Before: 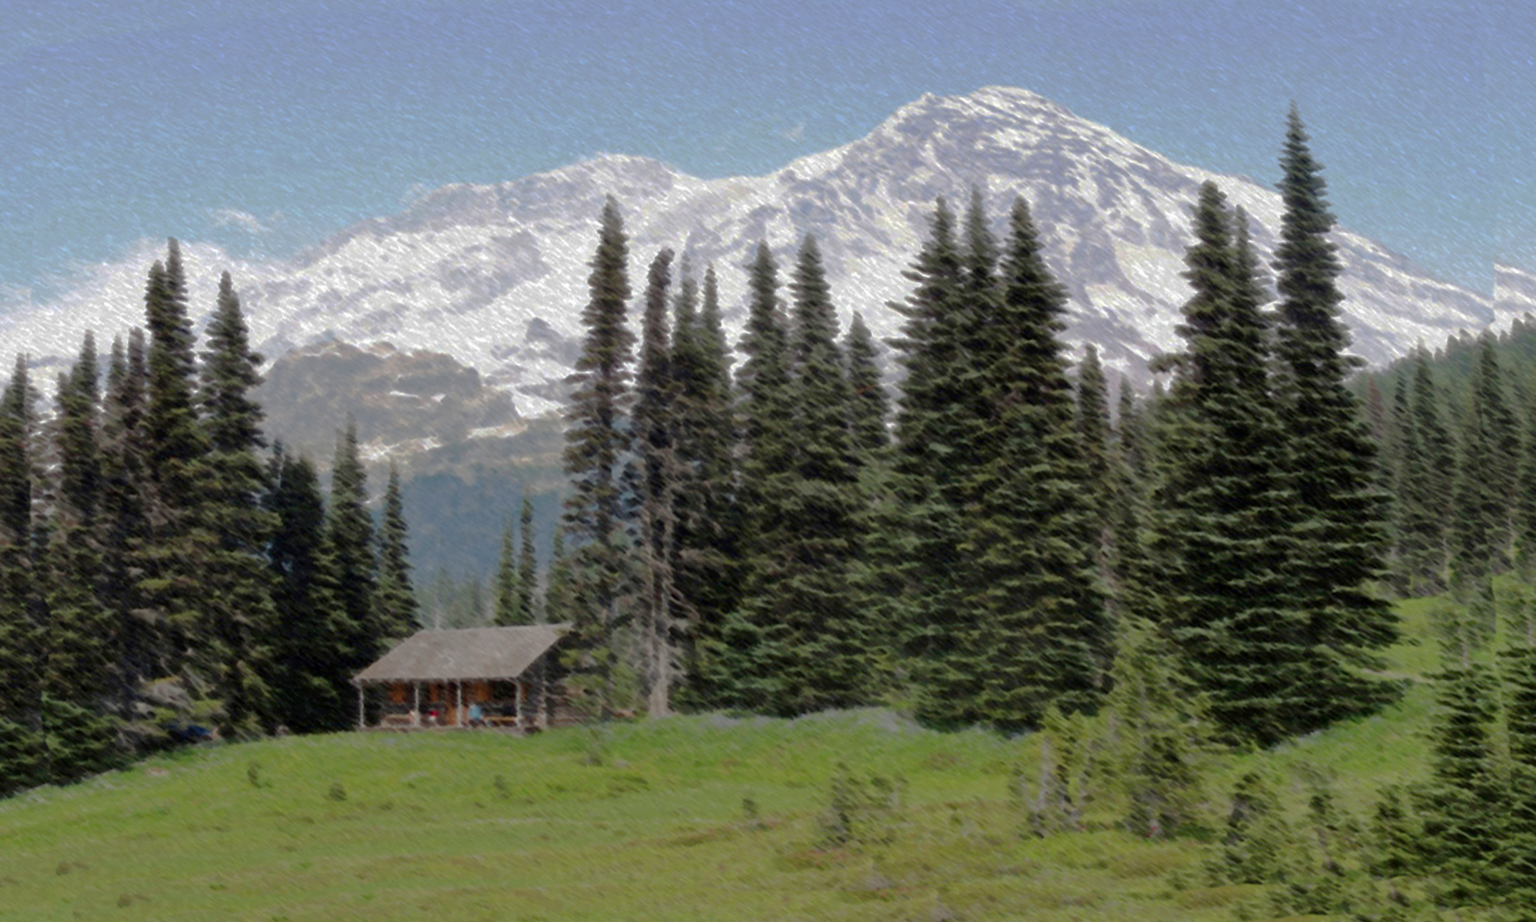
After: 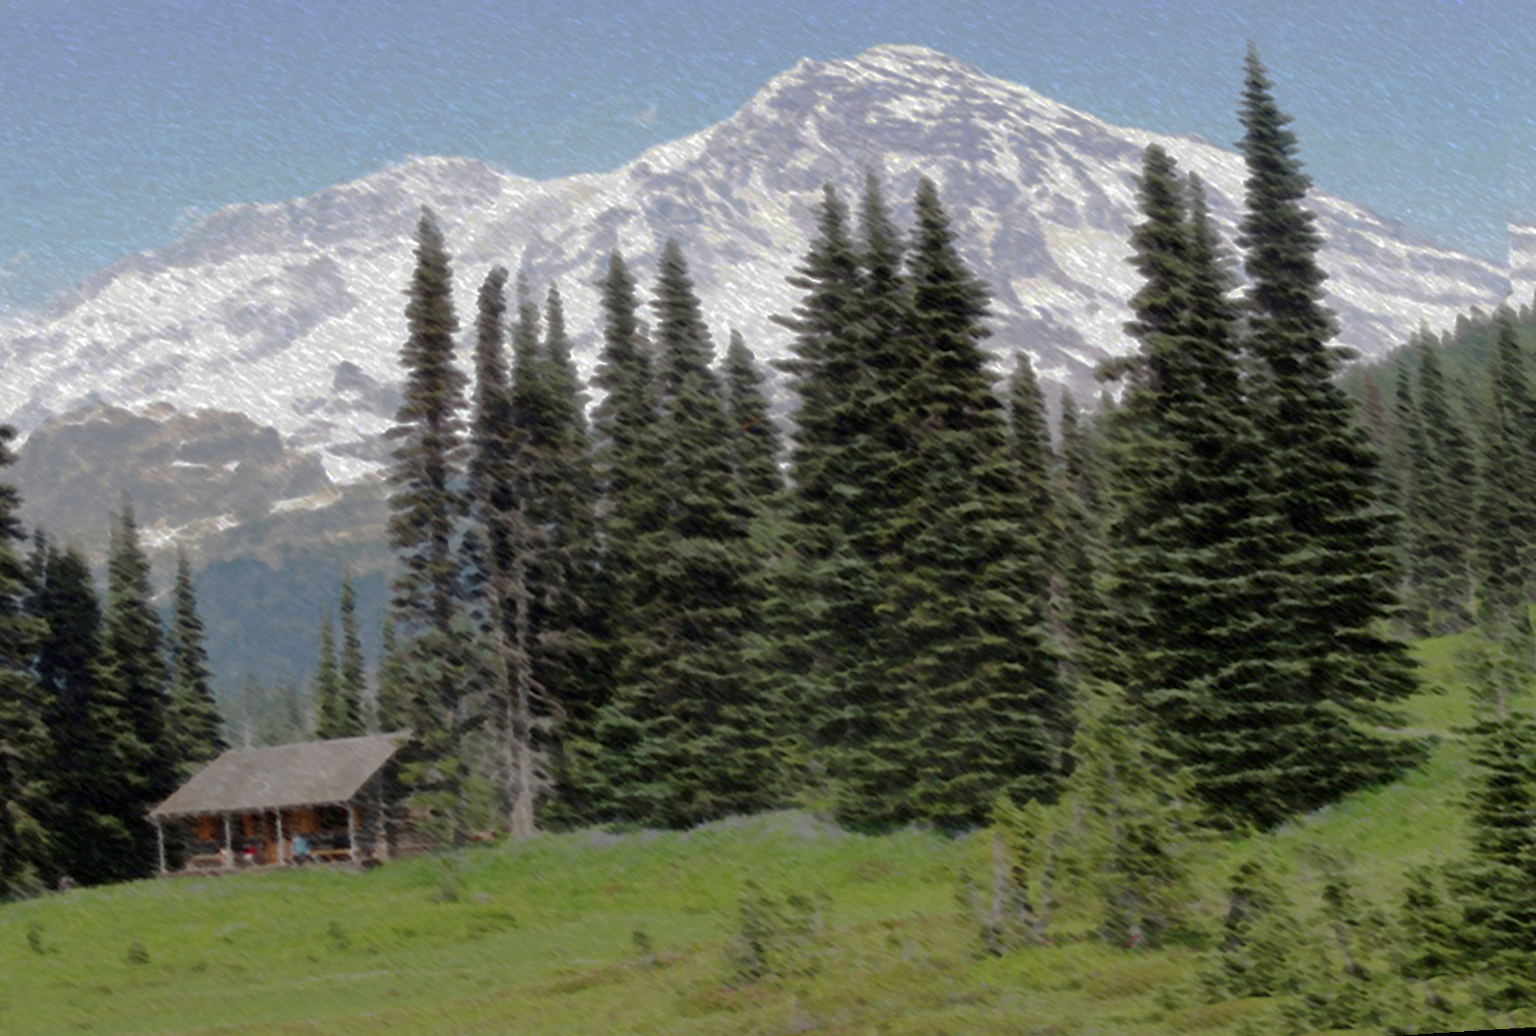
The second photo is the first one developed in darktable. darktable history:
crop and rotate: left 14.584%
rotate and perspective: rotation -3.52°, crop left 0.036, crop right 0.964, crop top 0.081, crop bottom 0.919
